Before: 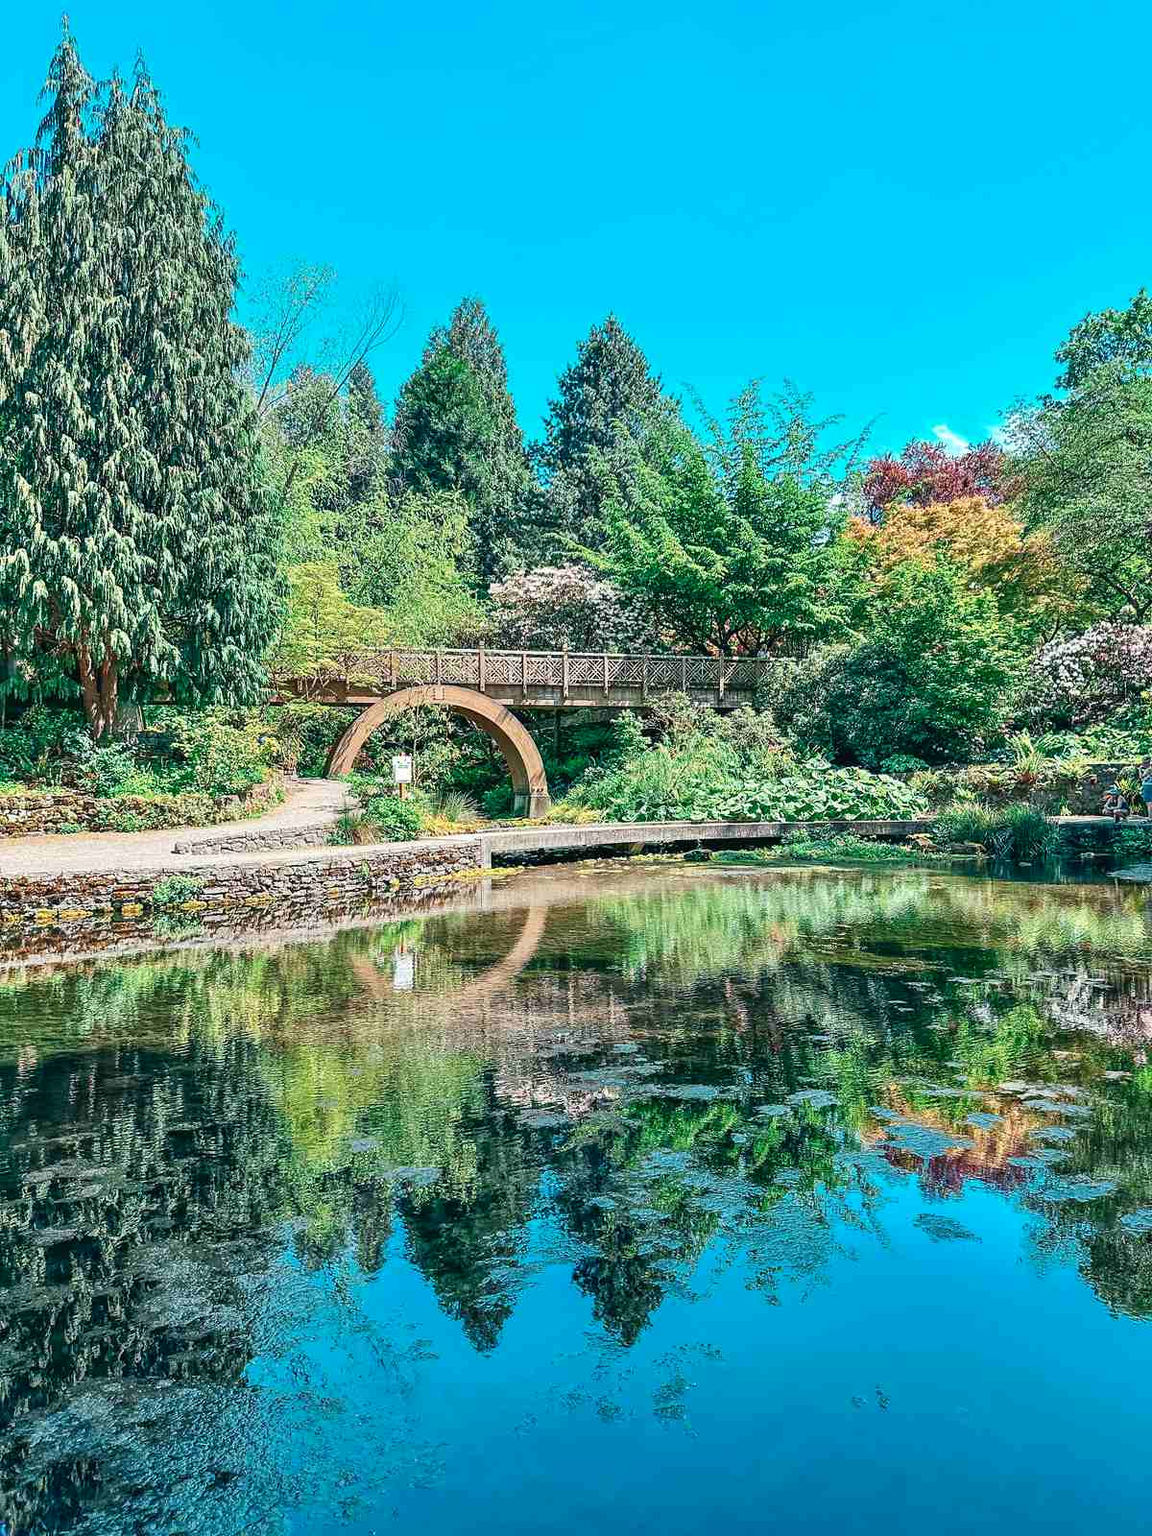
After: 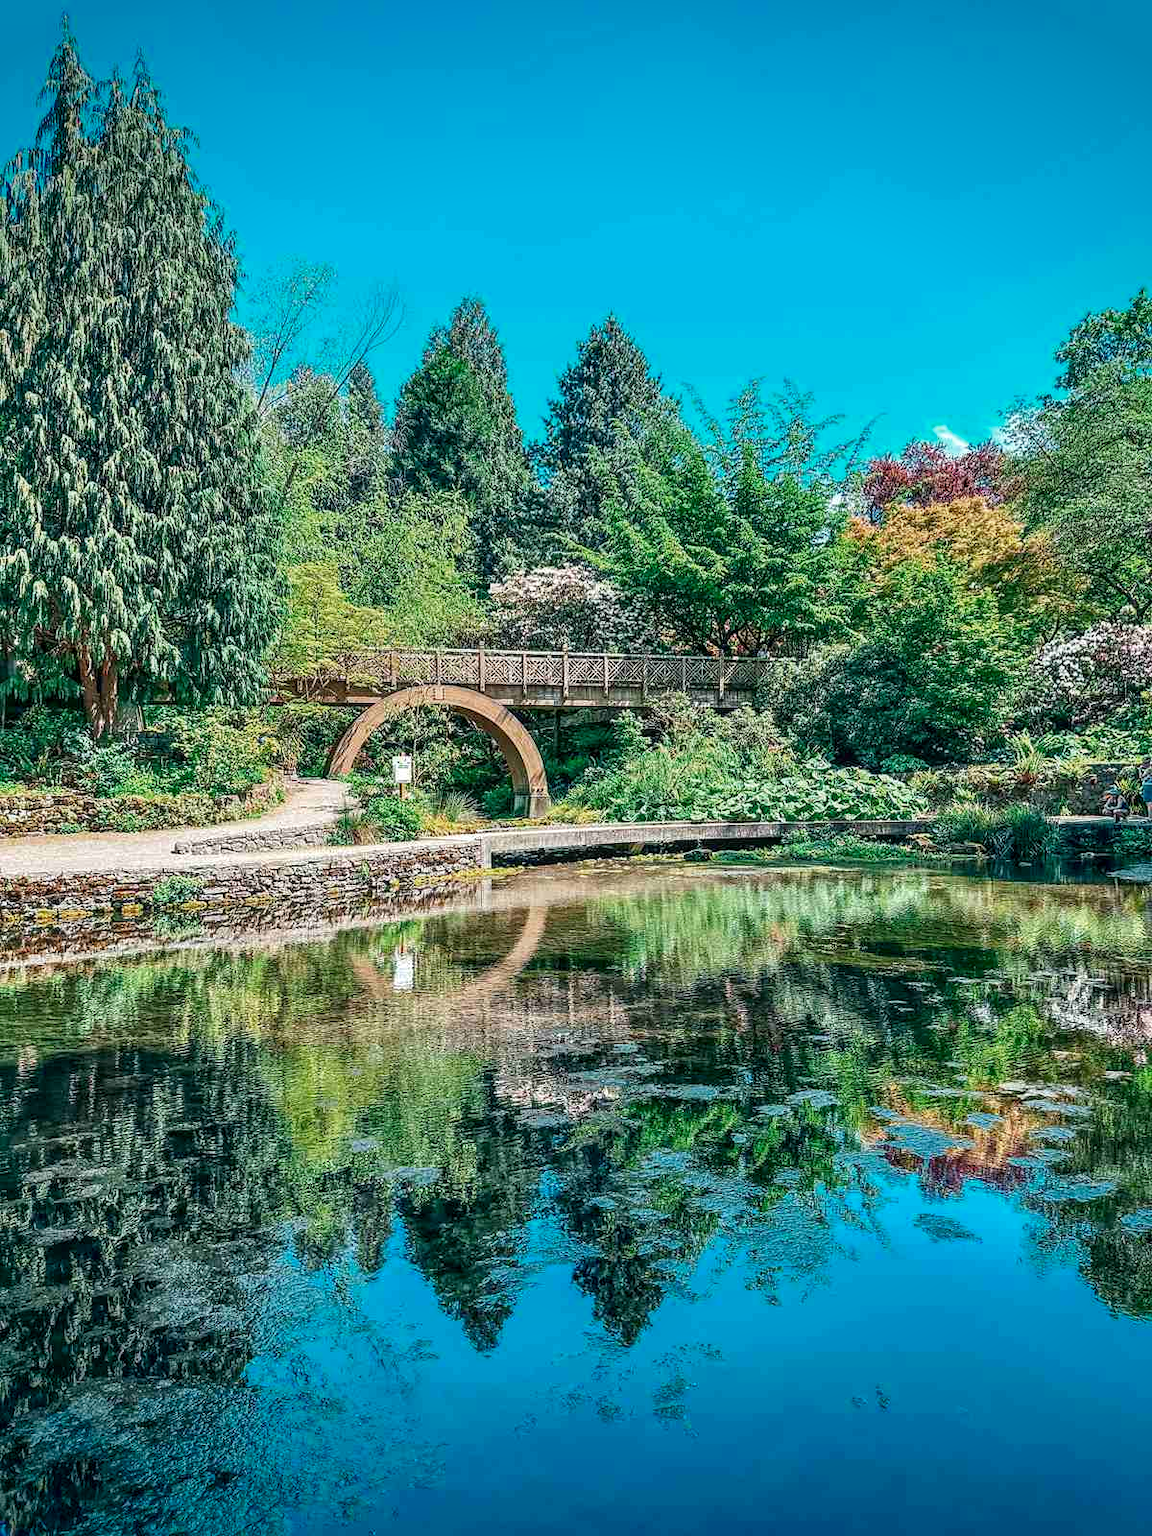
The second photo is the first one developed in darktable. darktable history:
vignetting: fall-off start 88.53%, fall-off radius 44.2%, saturation 0.376, width/height ratio 1.161
local contrast: detail 130%
color zones: curves: ch0 [(0, 0.444) (0.143, 0.442) (0.286, 0.441) (0.429, 0.441) (0.571, 0.441) (0.714, 0.441) (0.857, 0.442) (1, 0.444)]
